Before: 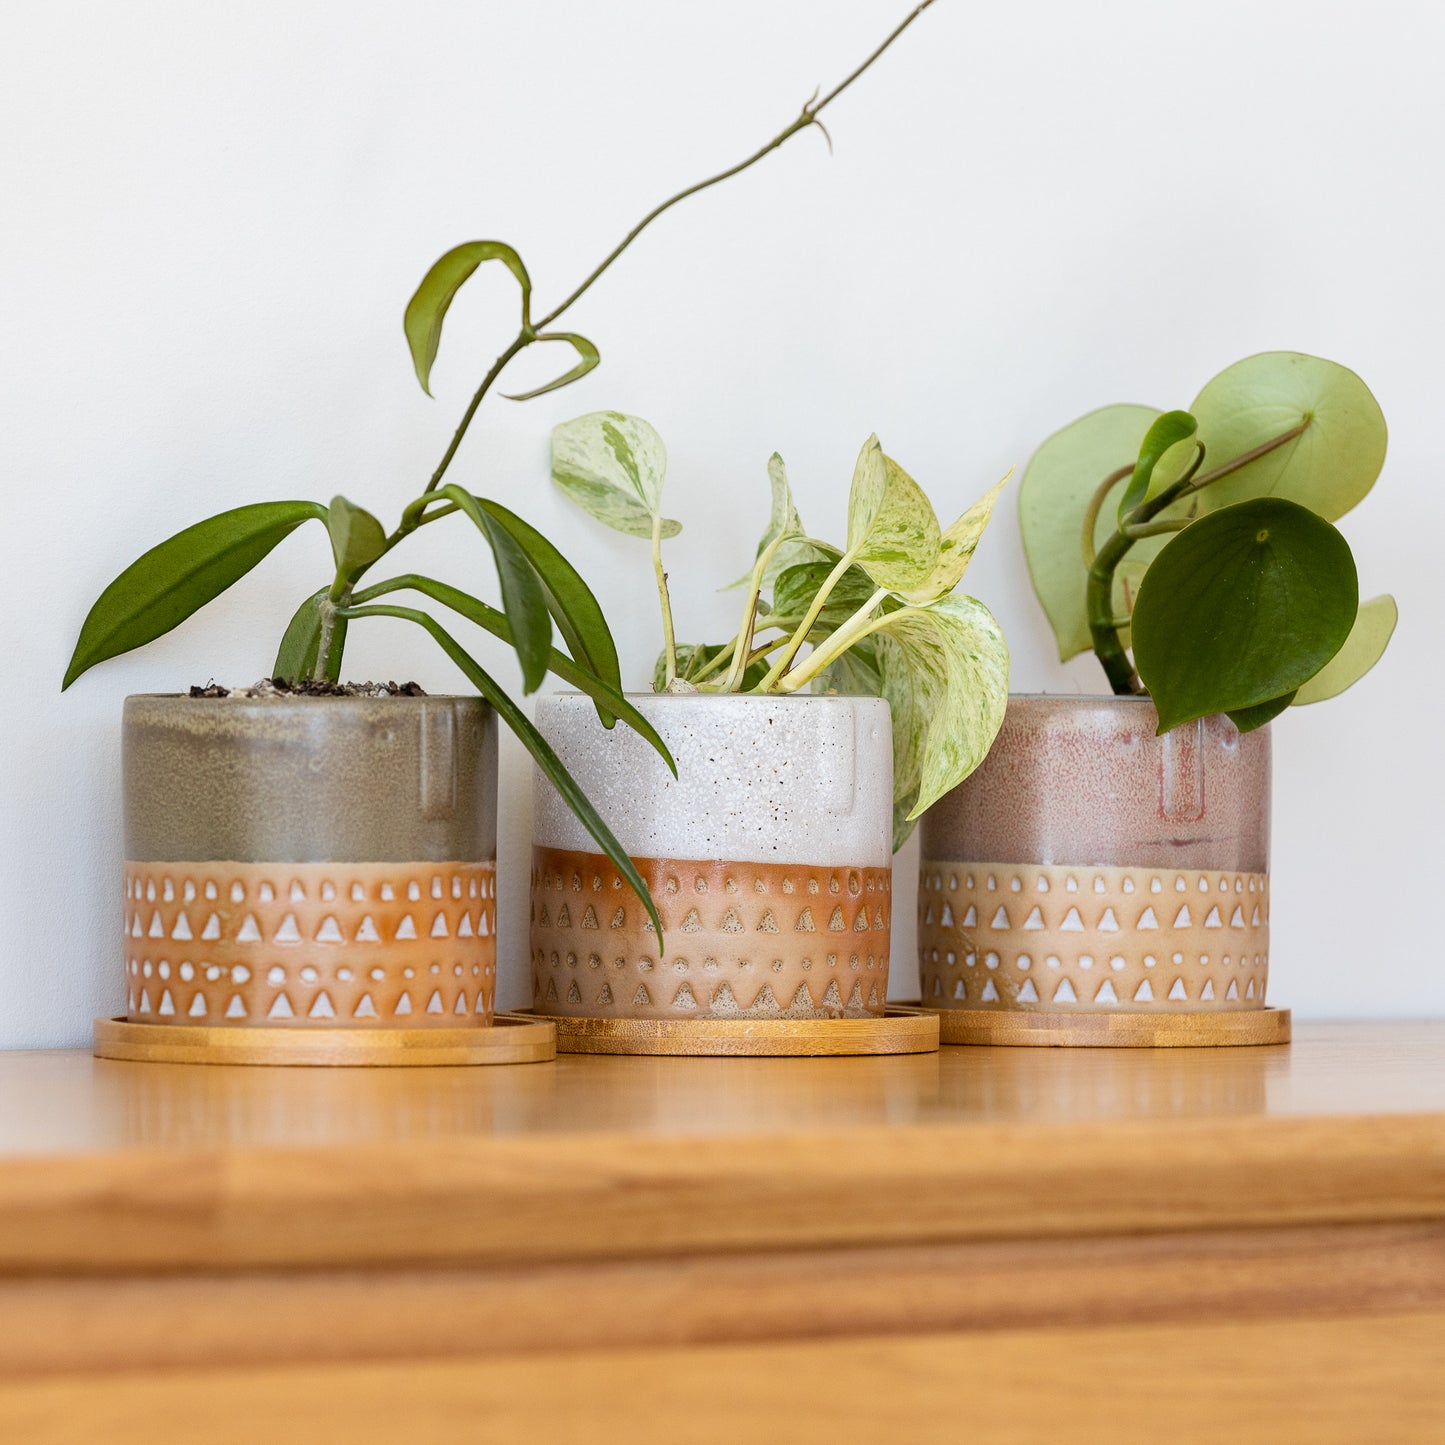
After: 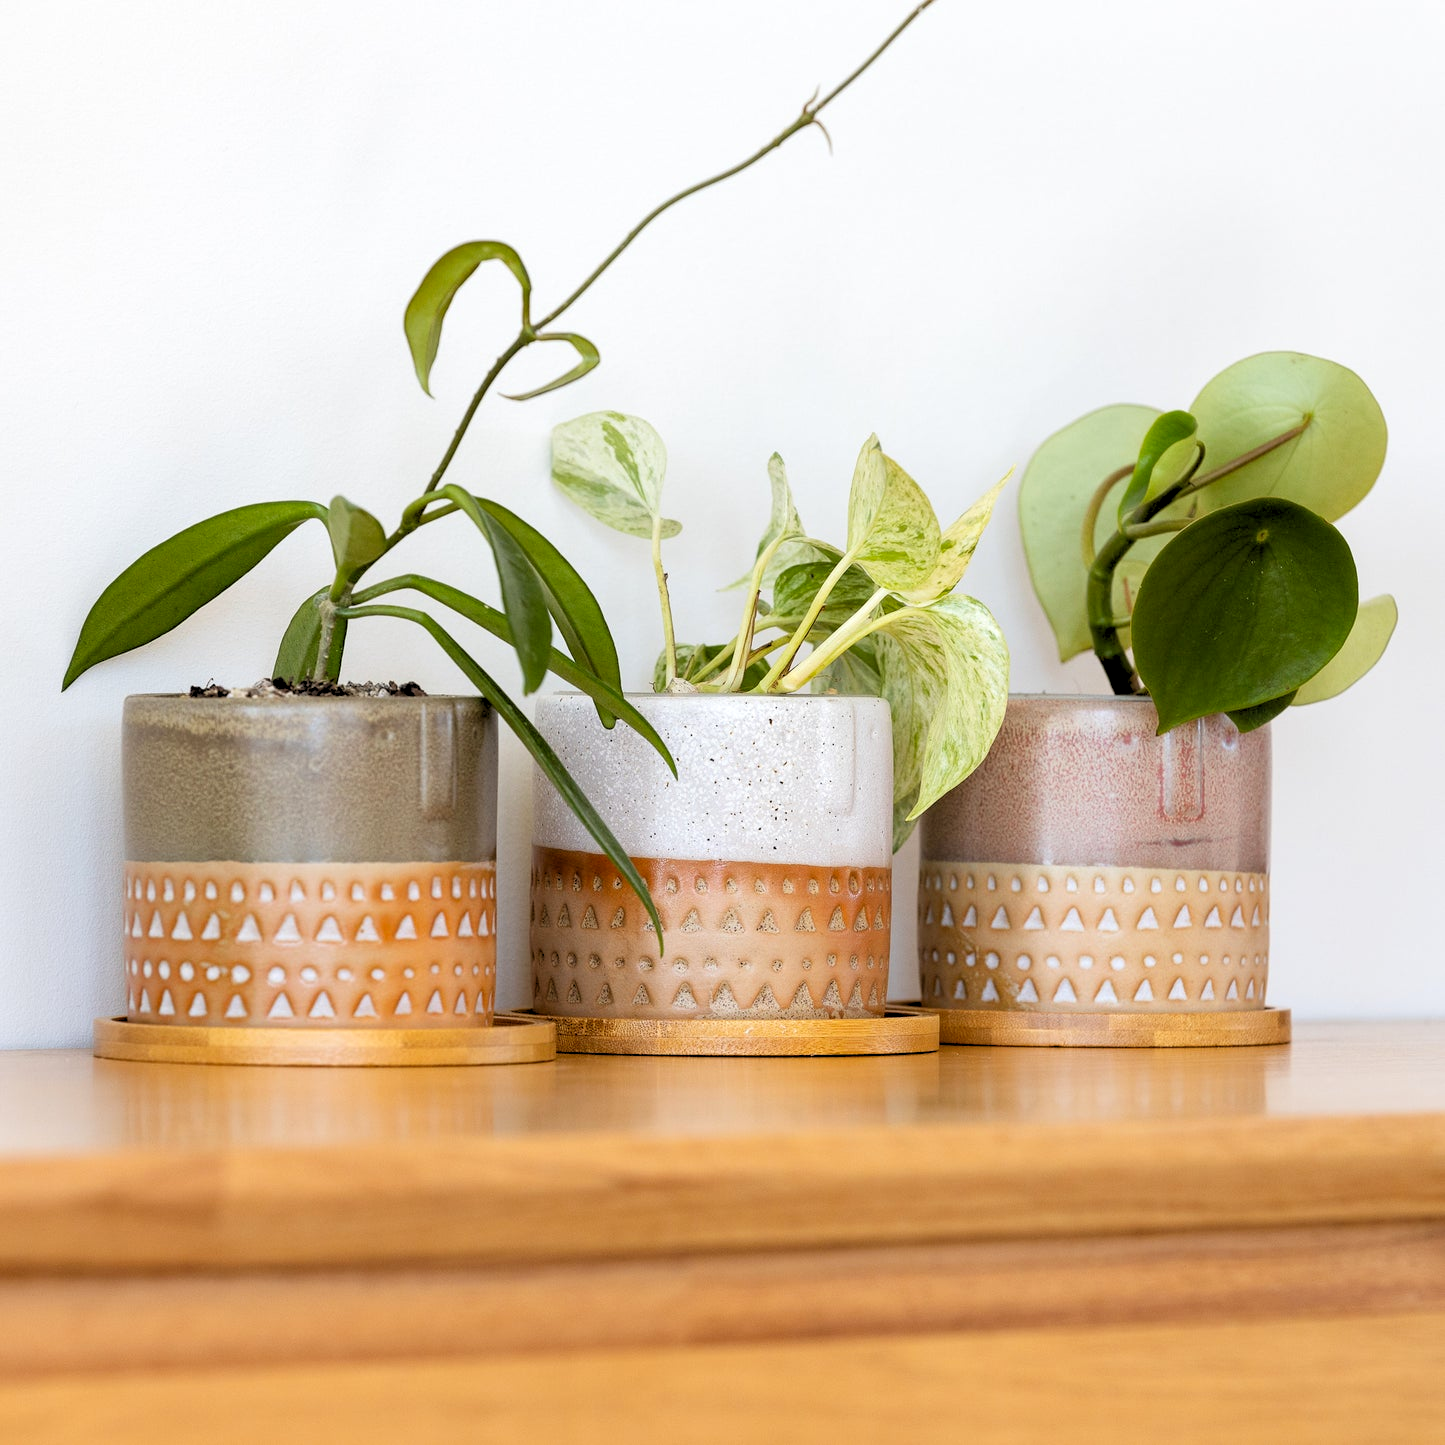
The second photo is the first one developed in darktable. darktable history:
vibrance: on, module defaults
rgb levels: levels [[0.013, 0.434, 0.89], [0, 0.5, 1], [0, 0.5, 1]]
